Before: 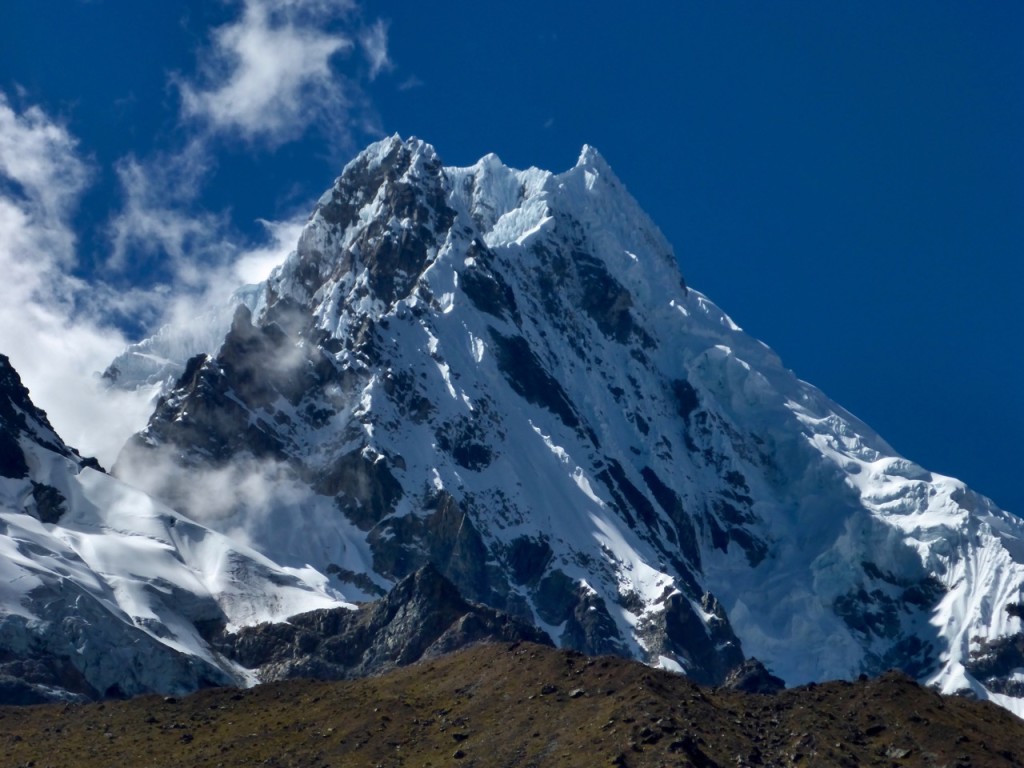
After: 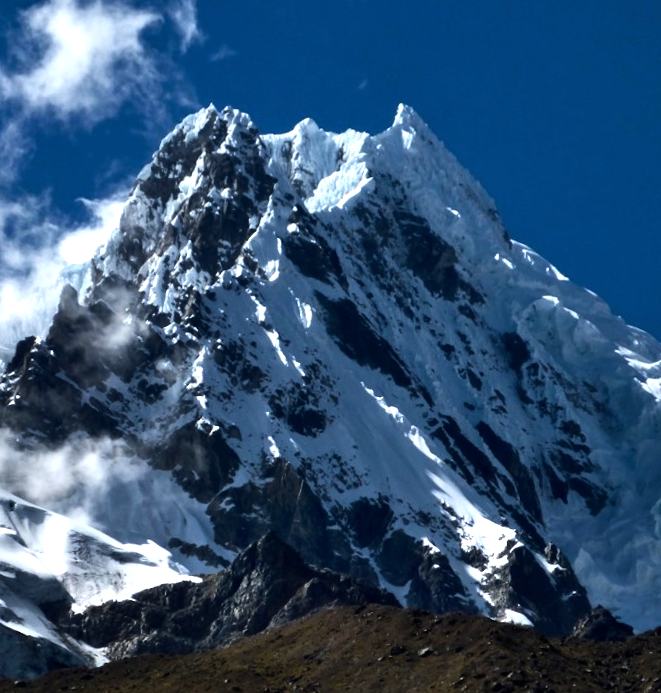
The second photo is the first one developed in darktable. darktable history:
rotate and perspective: rotation -3.52°, crop left 0.036, crop right 0.964, crop top 0.081, crop bottom 0.919
crop and rotate: left 15.546%, right 17.787%
tone equalizer: -8 EV -1.08 EV, -7 EV -1.01 EV, -6 EV -0.867 EV, -5 EV -0.578 EV, -3 EV 0.578 EV, -2 EV 0.867 EV, -1 EV 1.01 EV, +0 EV 1.08 EV, edges refinement/feathering 500, mask exposure compensation -1.57 EV, preserve details no
